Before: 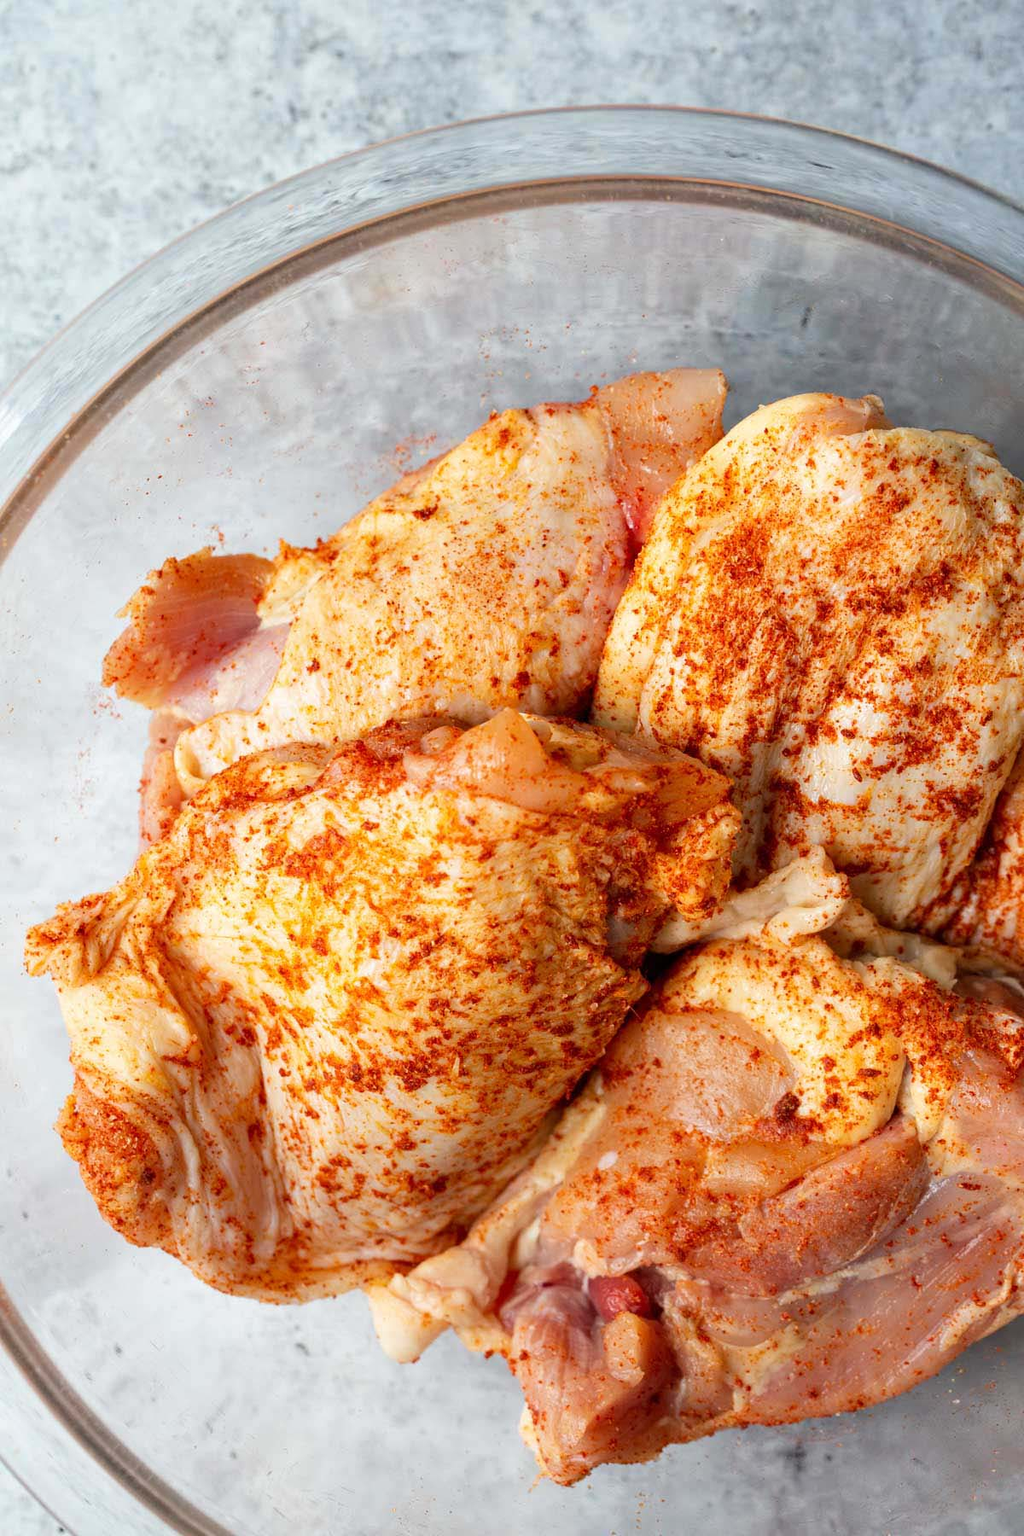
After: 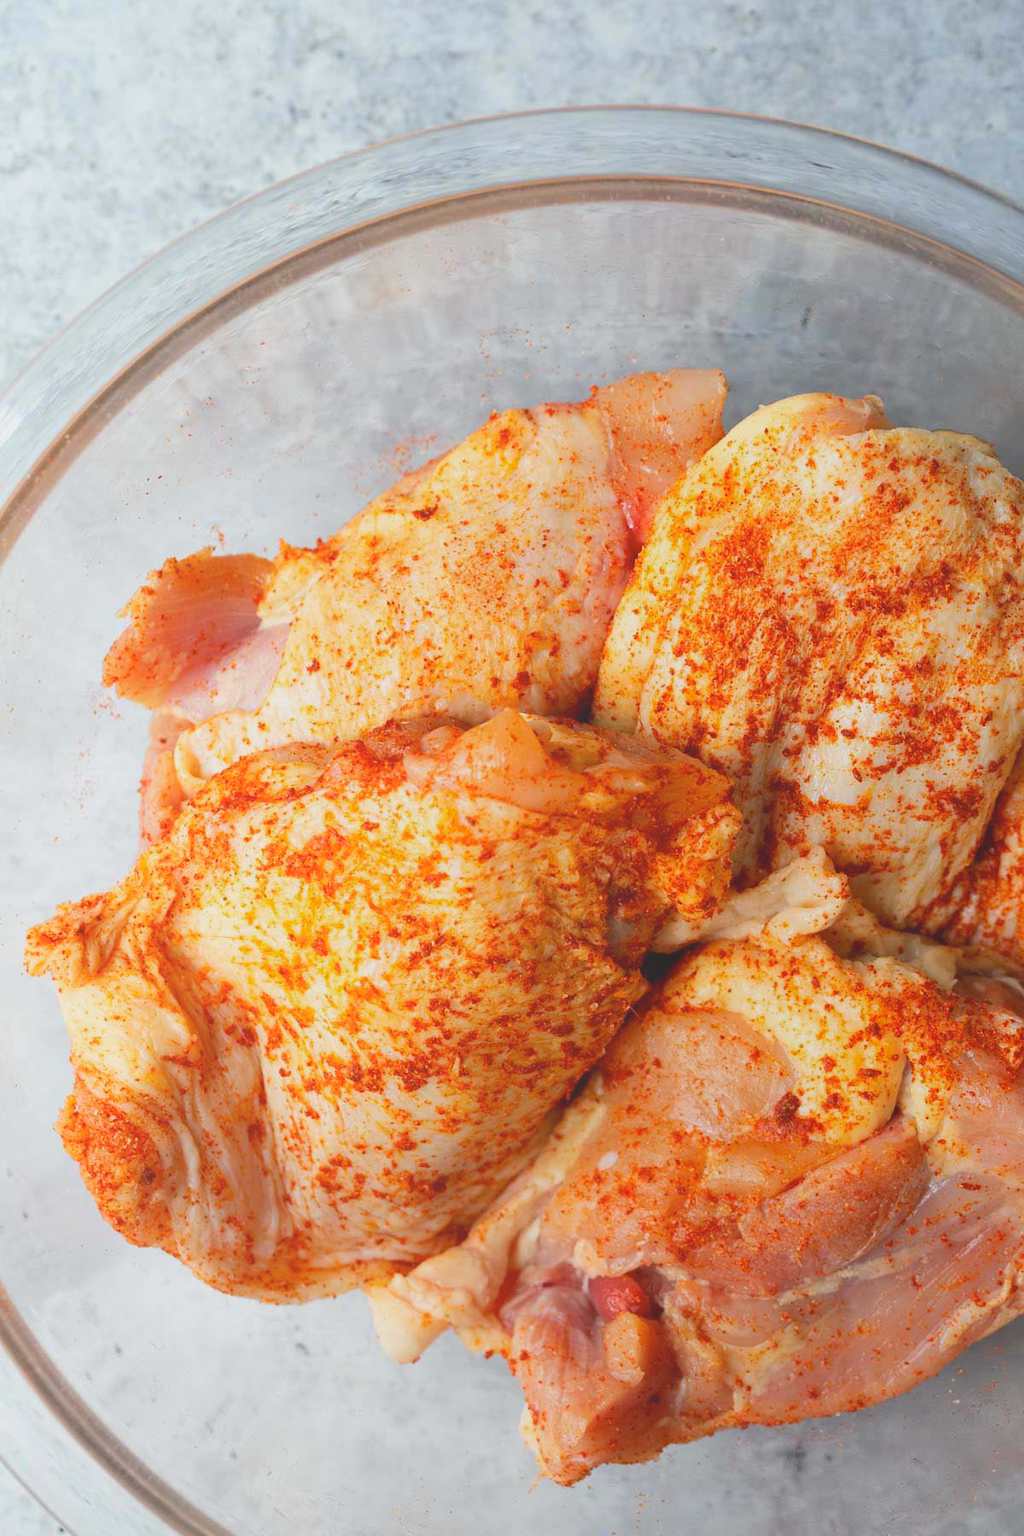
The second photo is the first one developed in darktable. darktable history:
local contrast: detail 69%
